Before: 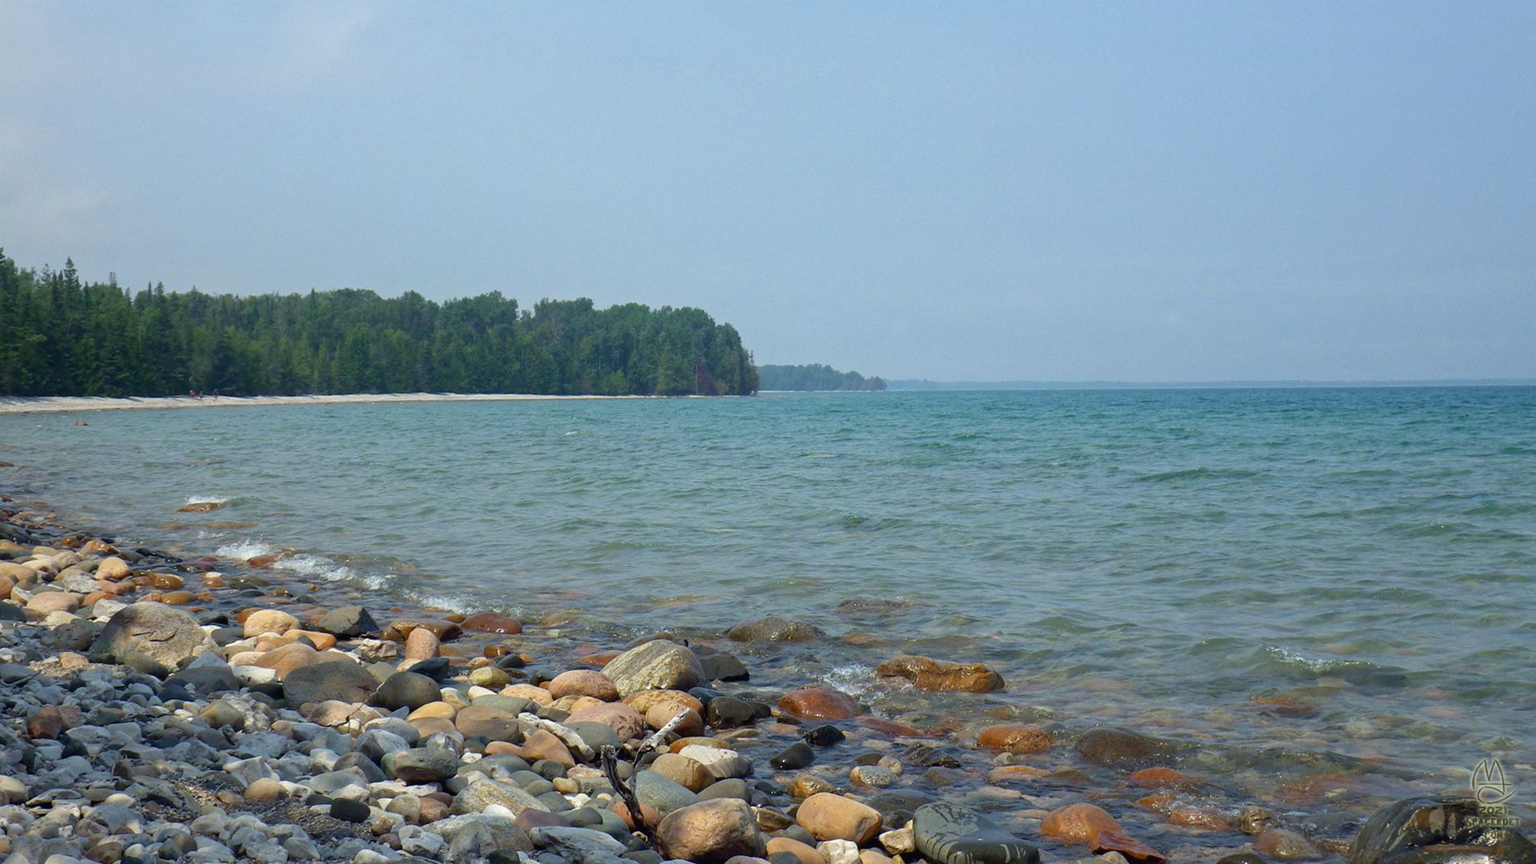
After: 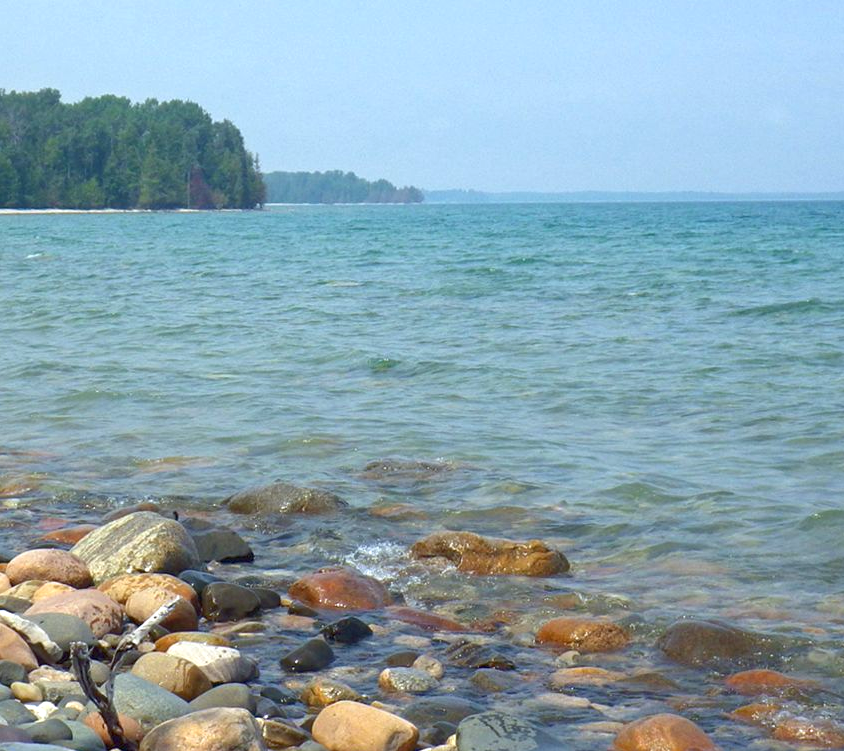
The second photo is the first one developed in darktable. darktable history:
exposure: exposure 0.566 EV, compensate highlight preservation false
crop: left 35.432%, top 26.233%, right 20.145%, bottom 3.432%
rgb curve: curves: ch0 [(0, 0) (0.093, 0.159) (0.241, 0.265) (0.414, 0.42) (1, 1)], compensate middle gray true, preserve colors basic power
white balance: red 0.982, blue 1.018
